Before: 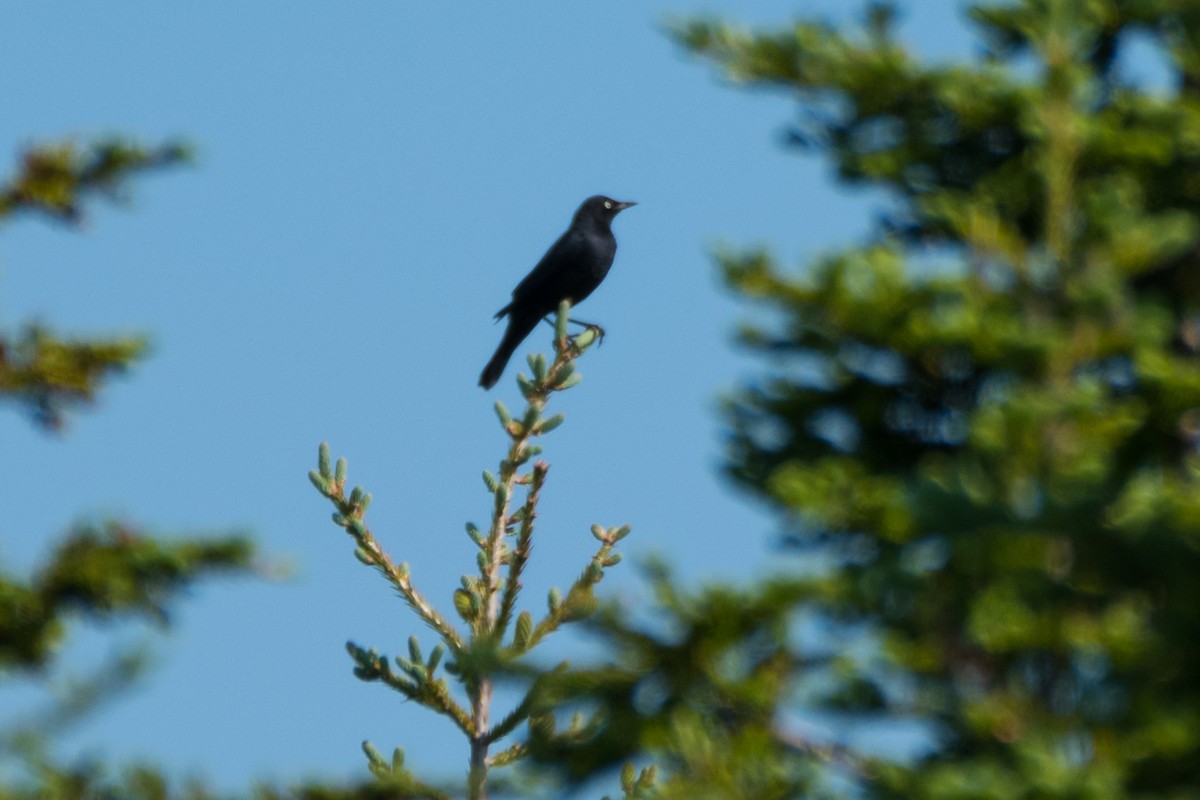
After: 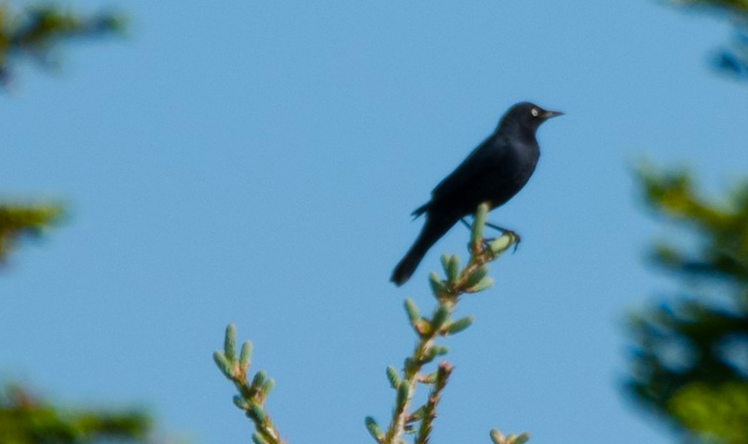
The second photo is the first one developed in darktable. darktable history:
color balance rgb: perceptual saturation grading › global saturation 20%, perceptual saturation grading › highlights -25%, perceptual saturation grading › shadows 25%
crop and rotate: angle -4.99°, left 2.122%, top 6.945%, right 27.566%, bottom 30.519%
